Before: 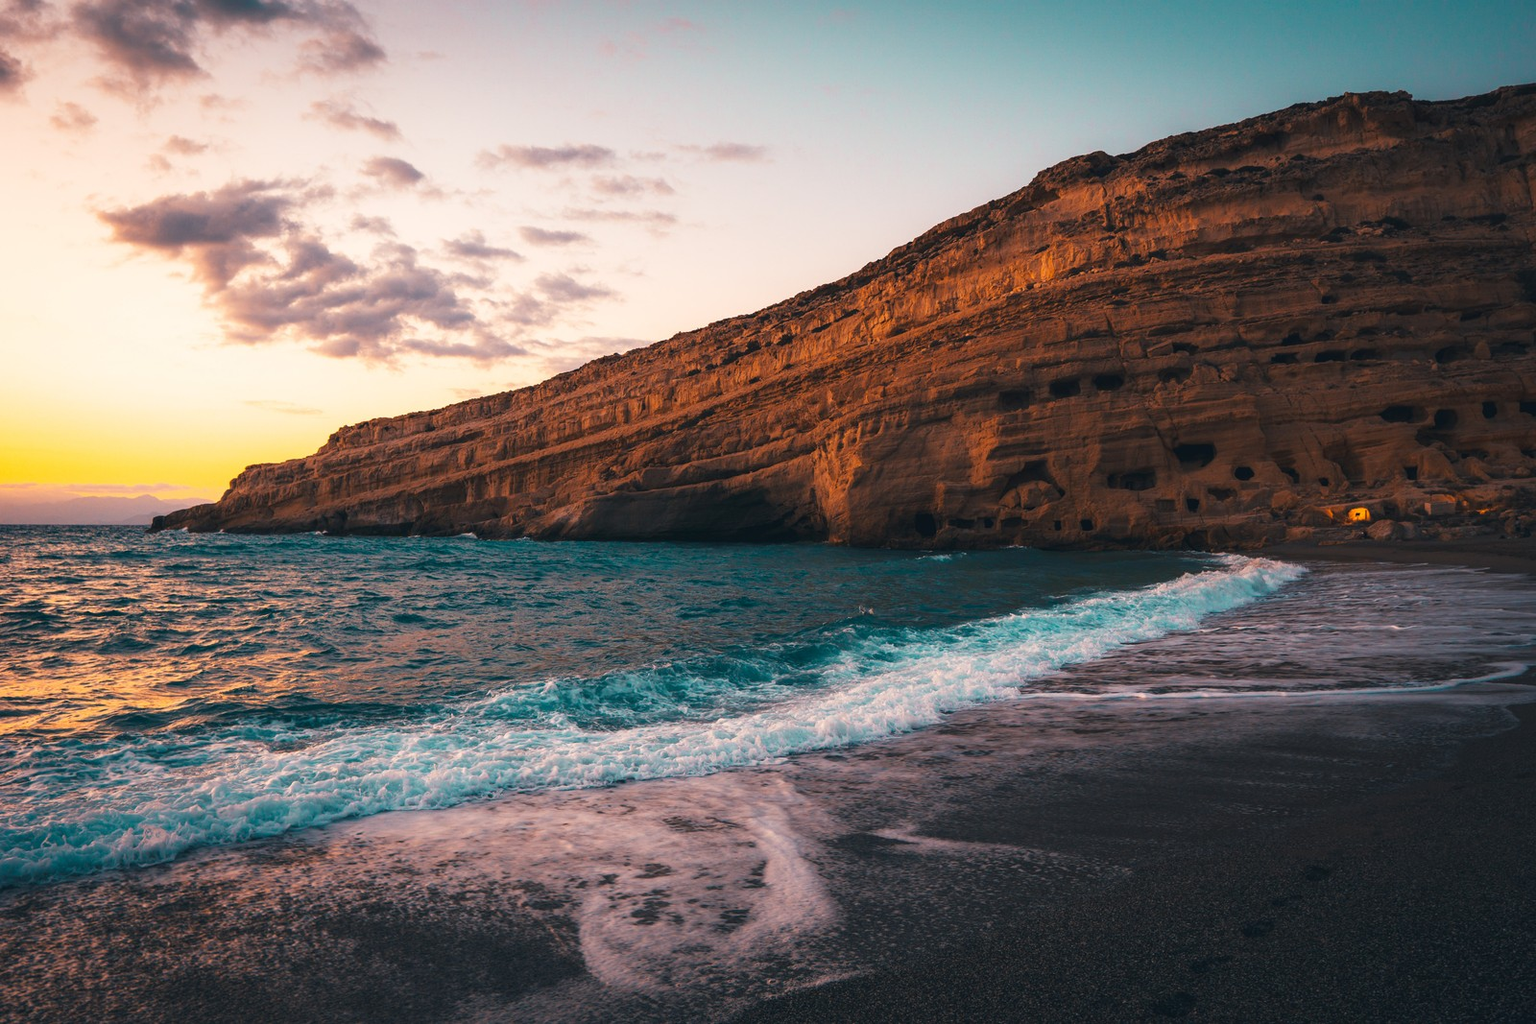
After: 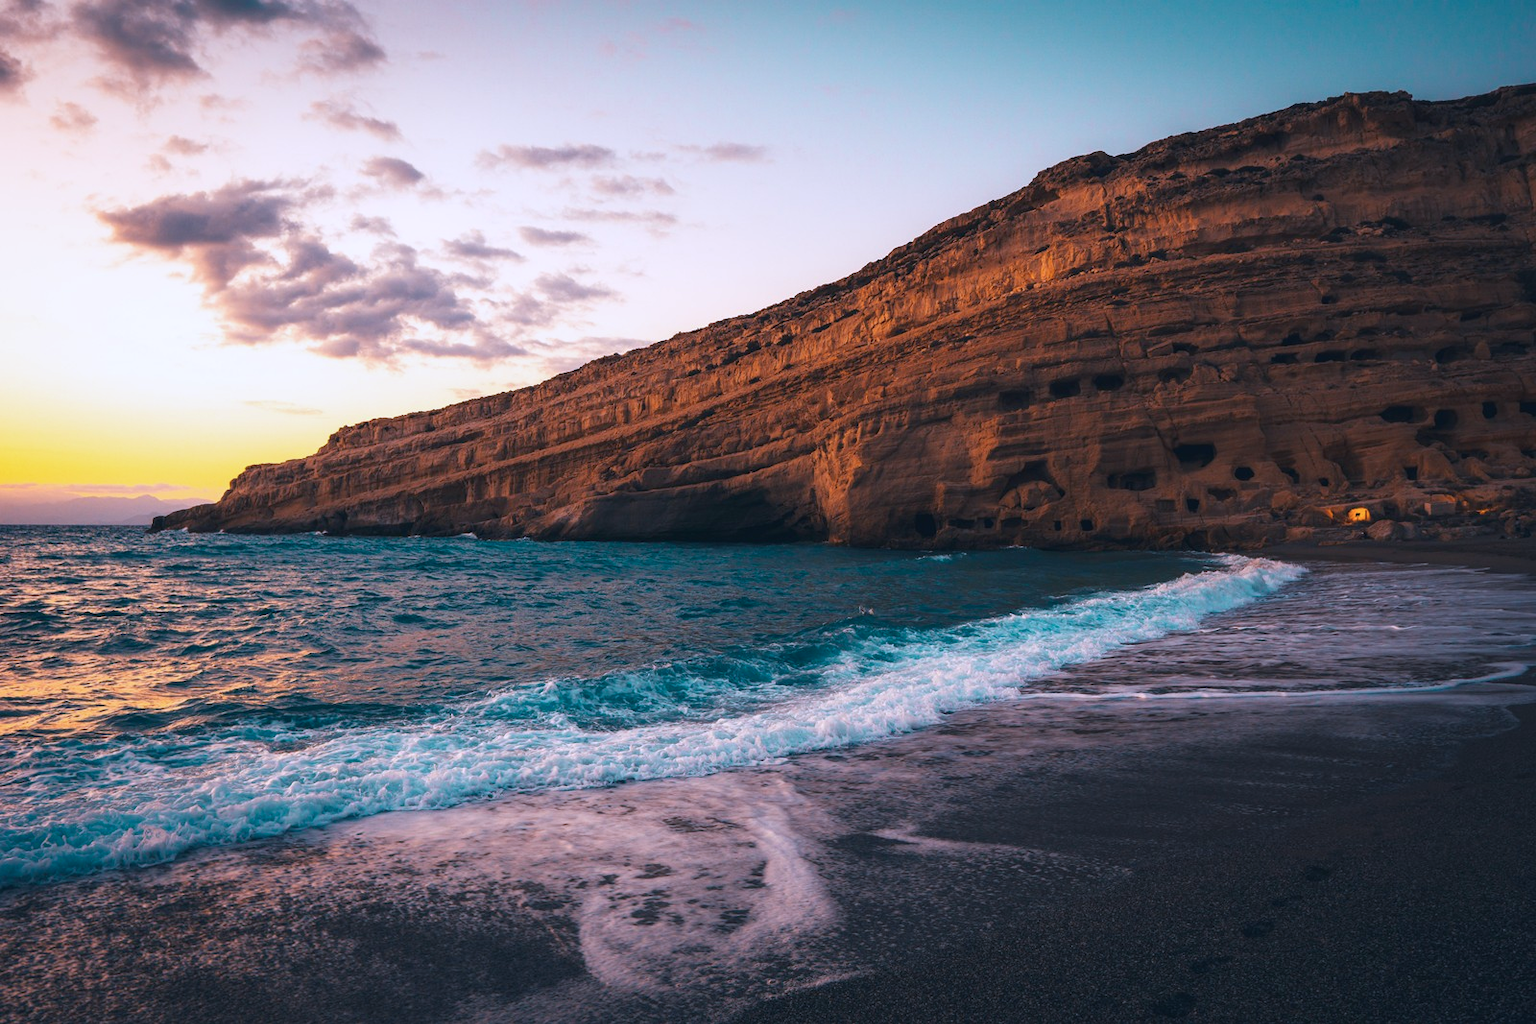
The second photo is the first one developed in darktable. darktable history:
color calibration: illuminant as shot in camera, x 0.37, y 0.382, temperature 4318.08 K
